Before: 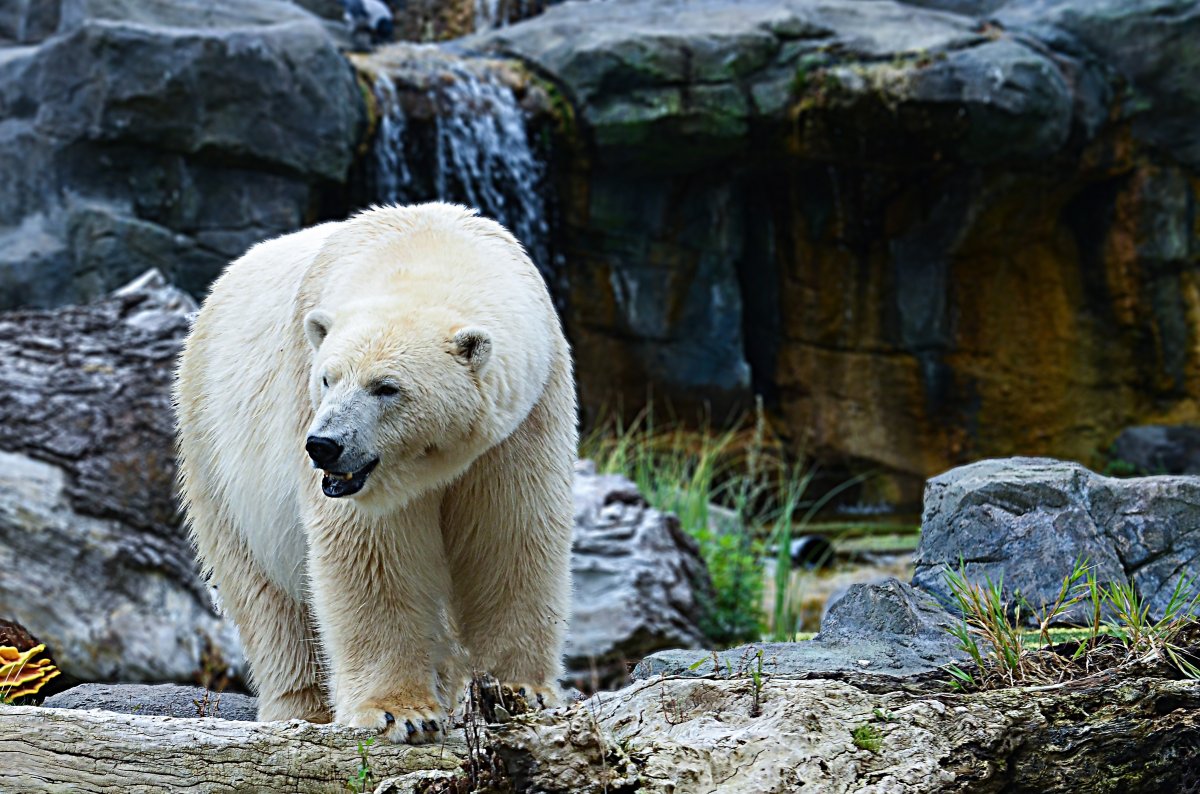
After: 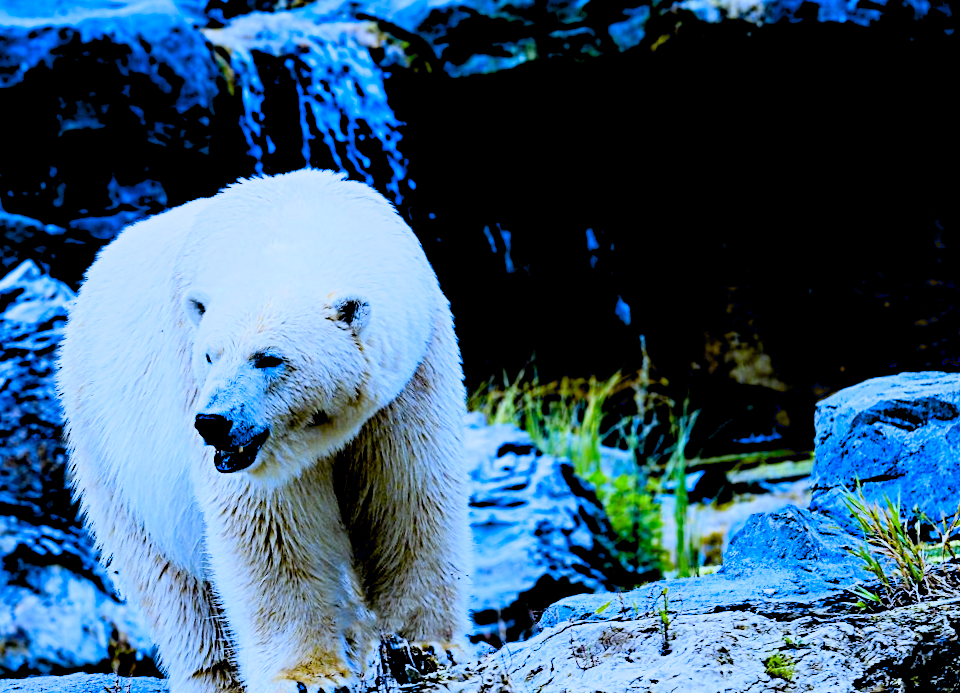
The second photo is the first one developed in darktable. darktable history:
crop: left 7.598%, right 7.873%
filmic rgb: black relative exposure -5 EV, hardness 2.88, contrast 1.2
rotate and perspective: rotation -5°, crop left 0.05, crop right 0.952, crop top 0.11, crop bottom 0.89
exposure: black level correction 0.035, exposure 0.9 EV, compensate highlight preservation false
color contrast: green-magenta contrast 1.12, blue-yellow contrast 1.95, unbound 0
white balance: red 0.871, blue 1.249
